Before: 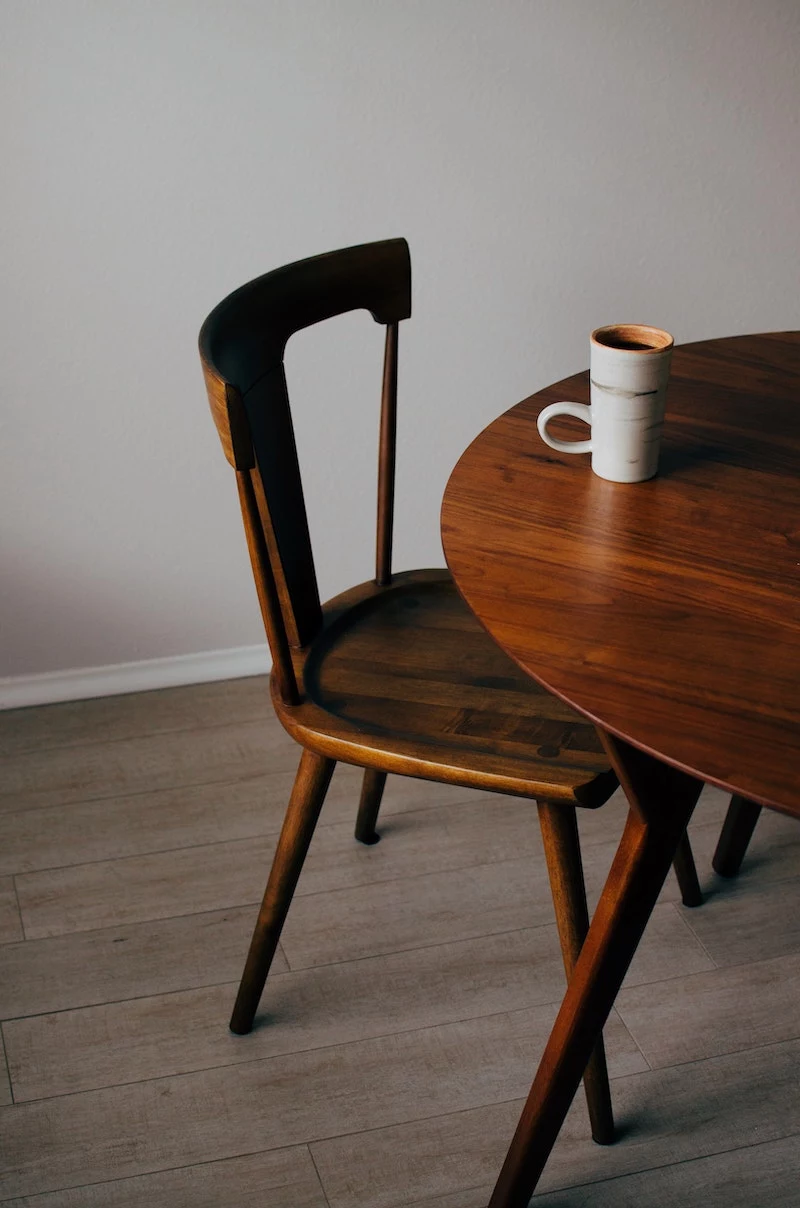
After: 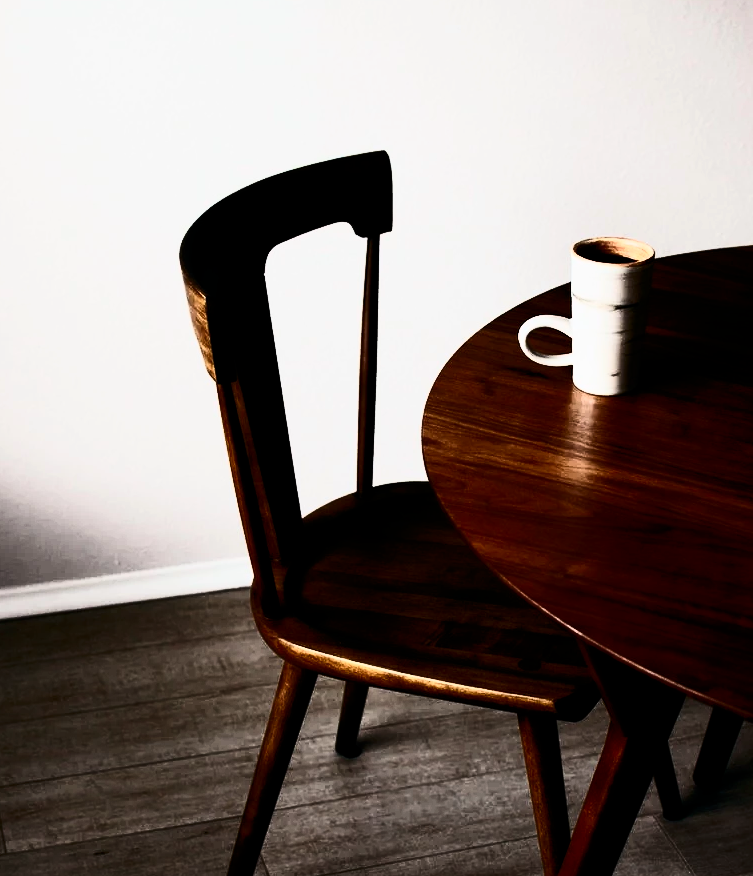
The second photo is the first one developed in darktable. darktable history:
contrast brightness saturation: contrast 0.925, brightness 0.193
crop: left 2.388%, top 7.253%, right 3.366%, bottom 20.191%
filmic rgb: black relative exposure -4.98 EV, white relative exposure 3.99 EV, hardness 2.9, contrast 1.409
